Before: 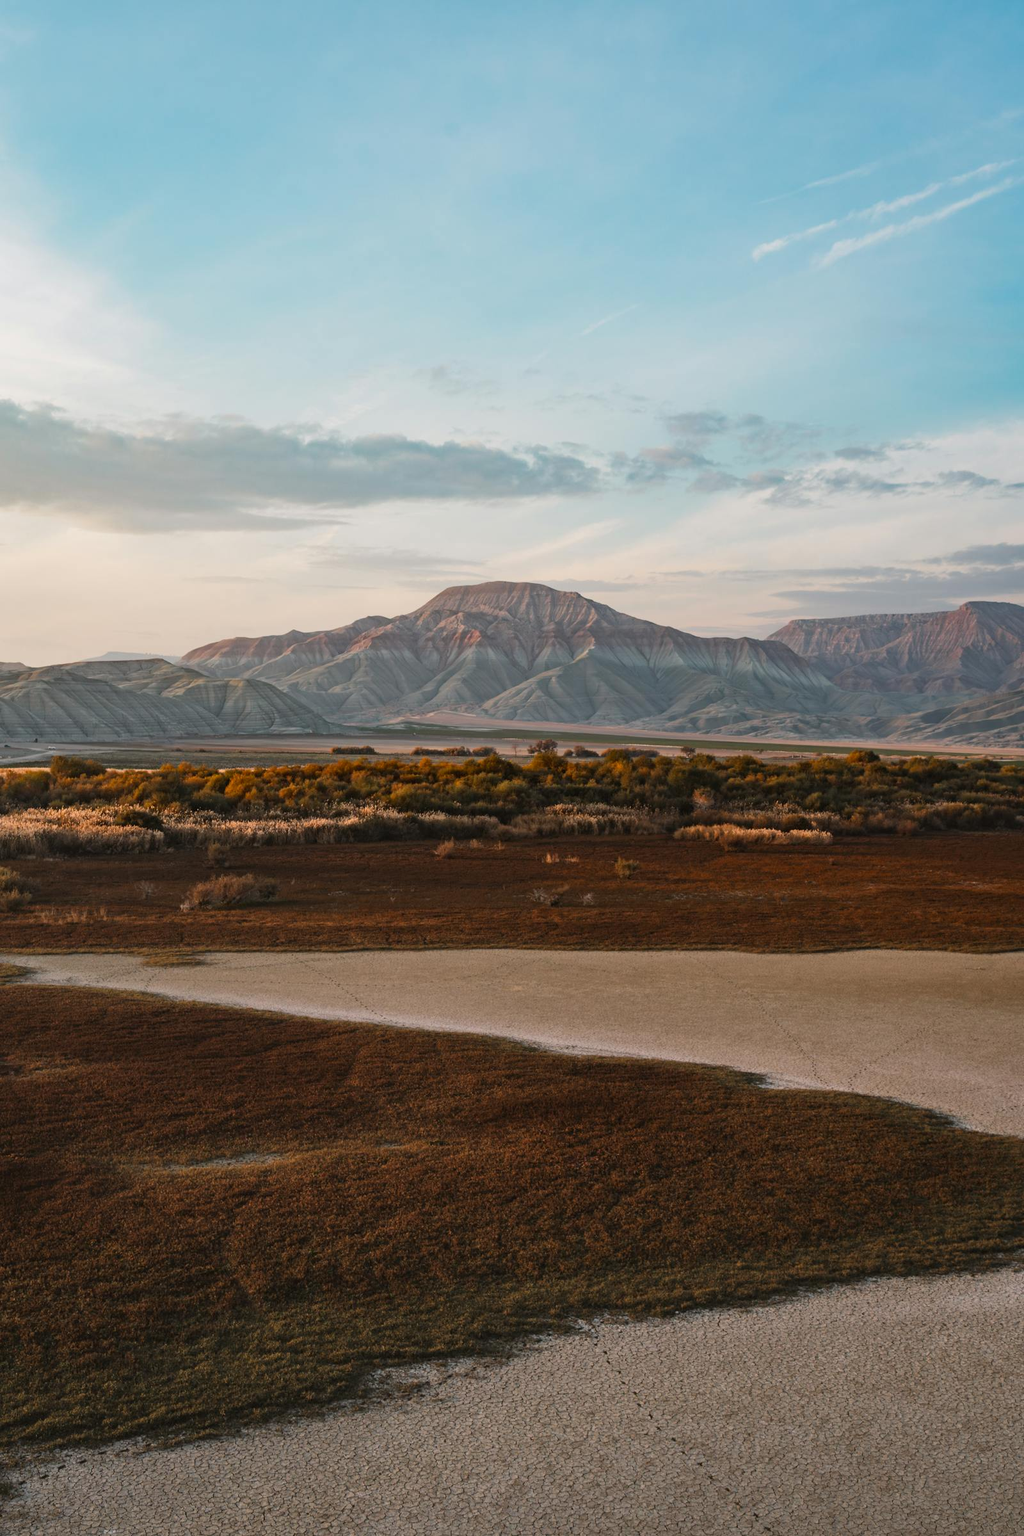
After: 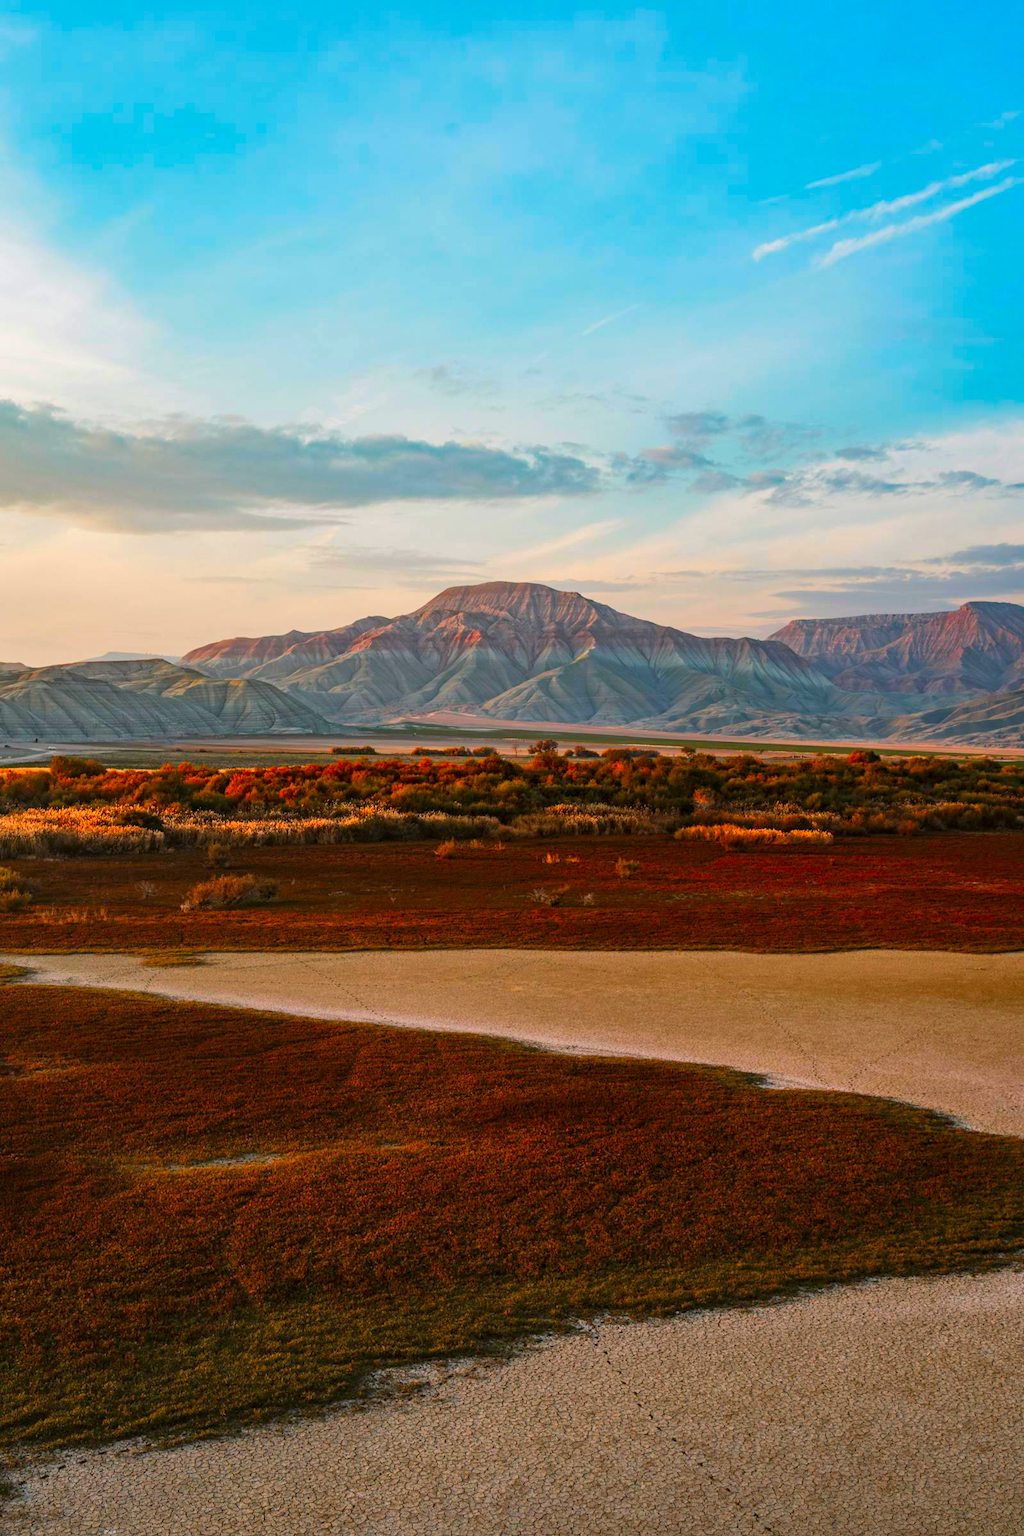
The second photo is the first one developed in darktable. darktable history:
color correction: highlights b* -0.041, saturation 2.1
local contrast: on, module defaults
